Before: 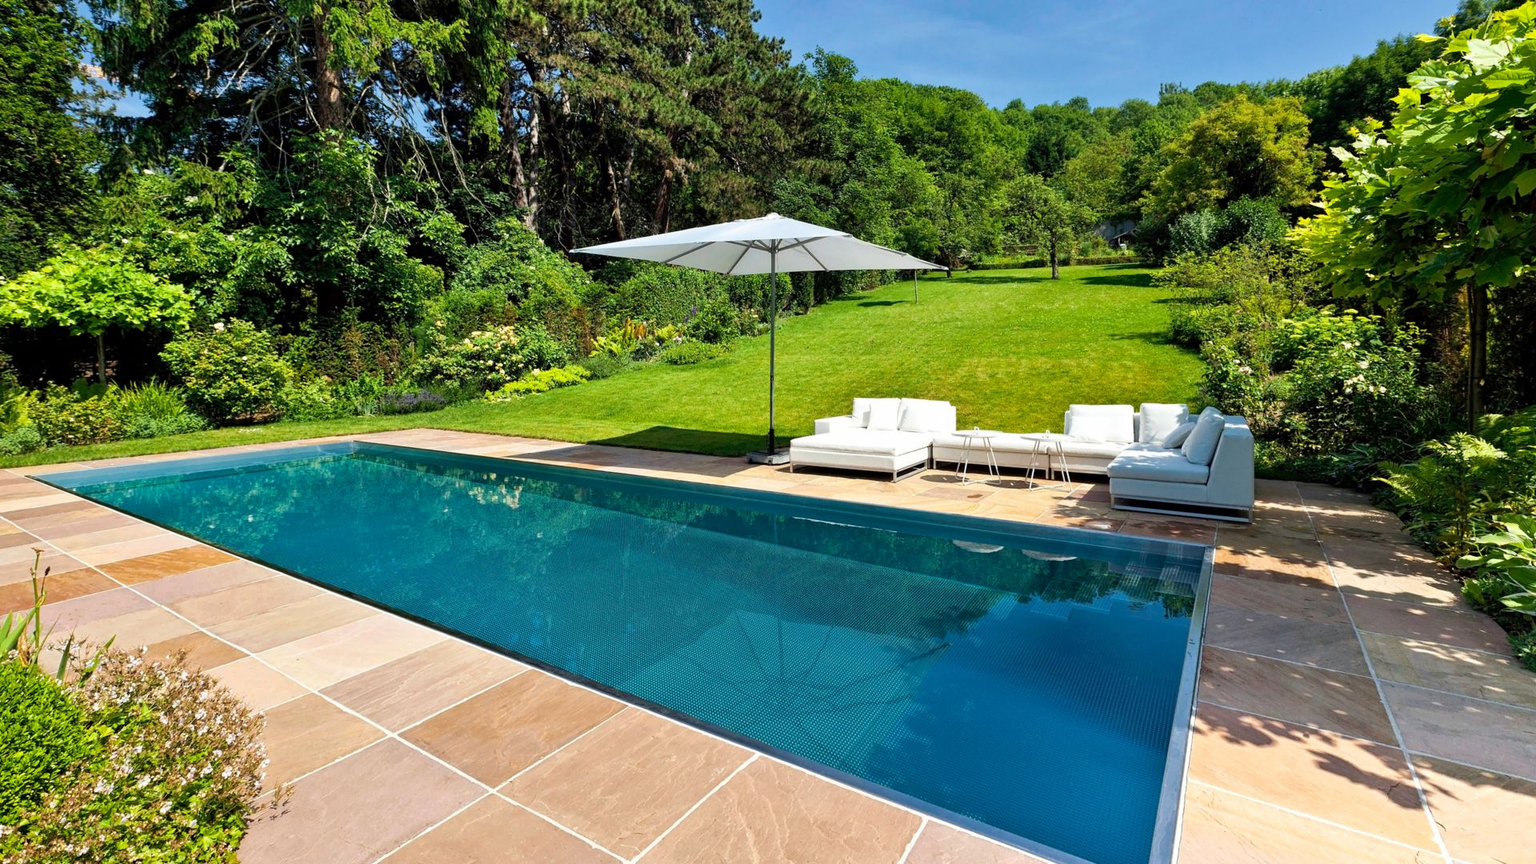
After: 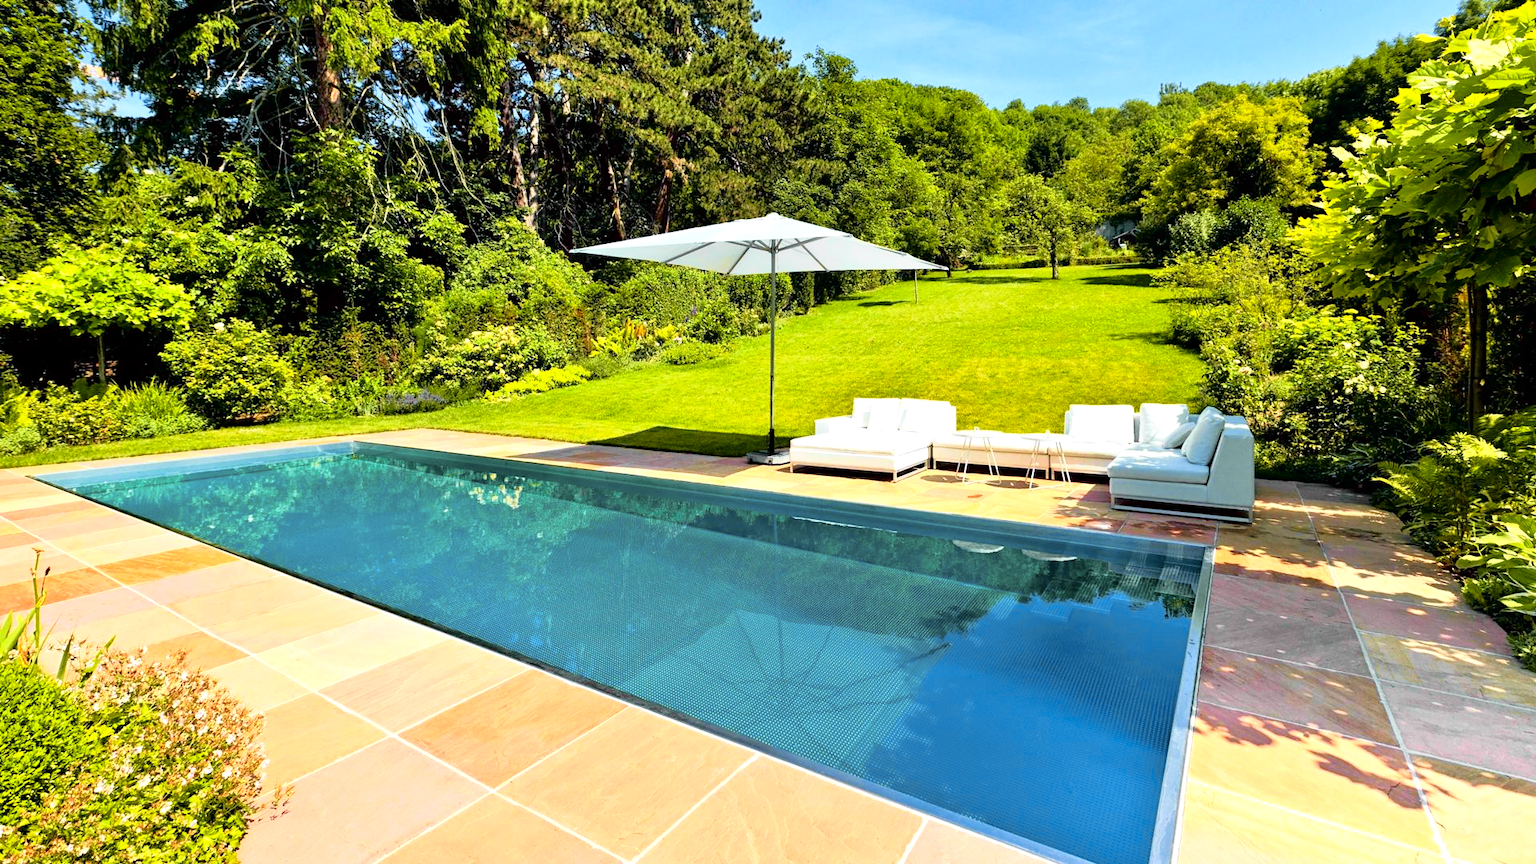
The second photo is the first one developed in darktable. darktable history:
velvia: on, module defaults
tone curve: curves: ch0 [(0, 0) (0.062, 0.023) (0.168, 0.142) (0.359, 0.44) (0.469, 0.544) (0.634, 0.722) (0.839, 0.909) (0.998, 0.978)]; ch1 [(0, 0) (0.437, 0.453) (0.472, 0.47) (0.502, 0.504) (0.527, 0.546) (0.568, 0.619) (0.608, 0.665) (0.669, 0.748) (0.859, 0.899) (1, 1)]; ch2 [(0, 0) (0.33, 0.301) (0.421, 0.443) (0.473, 0.498) (0.509, 0.5) (0.535, 0.564) (0.575, 0.625) (0.608, 0.676) (1, 1)], color space Lab, independent channels, preserve colors none
exposure: black level correction 0, exposure 0.498 EV, compensate exposure bias true, compensate highlight preservation false
